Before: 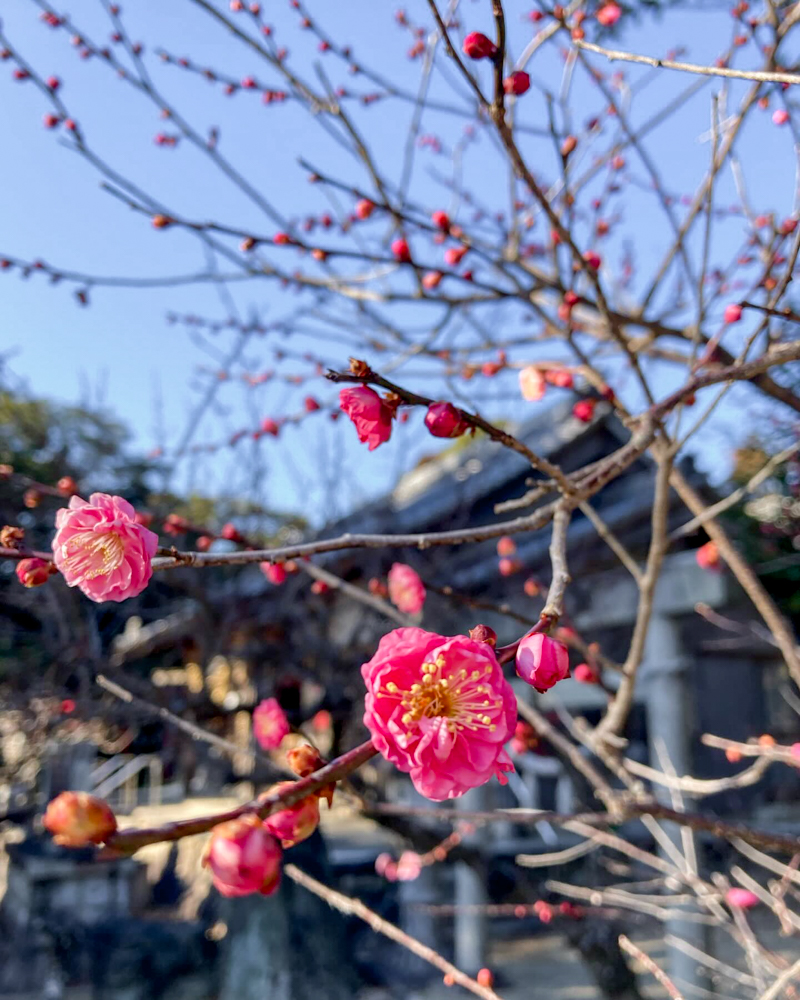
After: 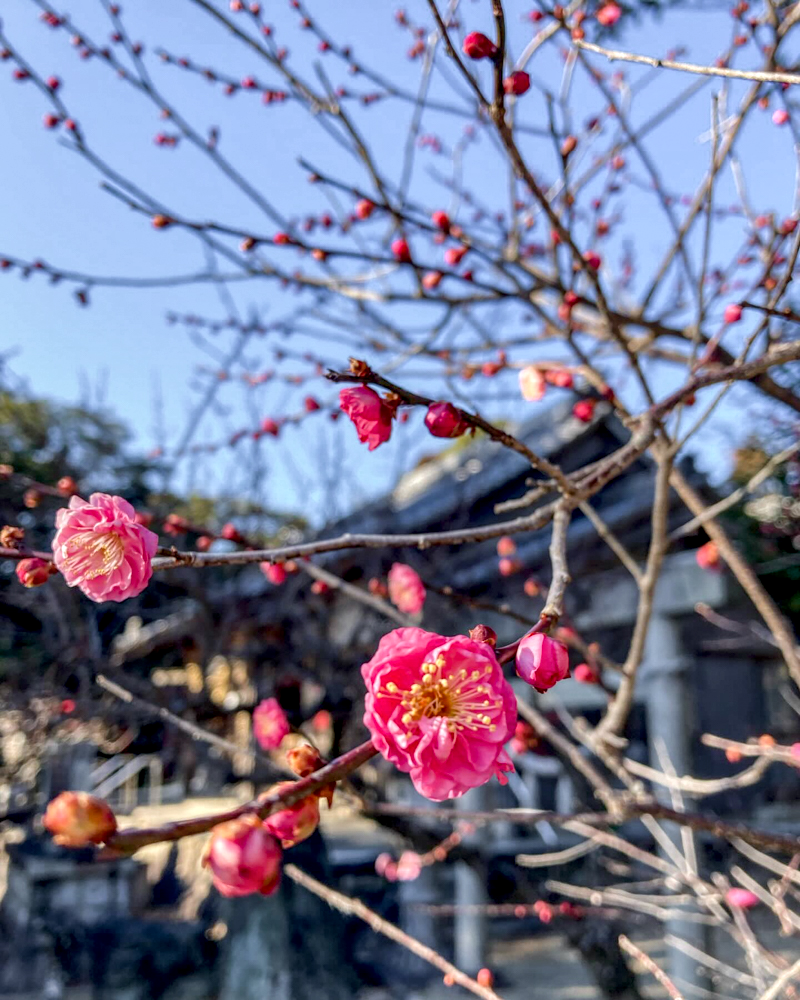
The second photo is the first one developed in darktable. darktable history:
local contrast: detail 130%
exposure: compensate exposure bias true, compensate highlight preservation false
